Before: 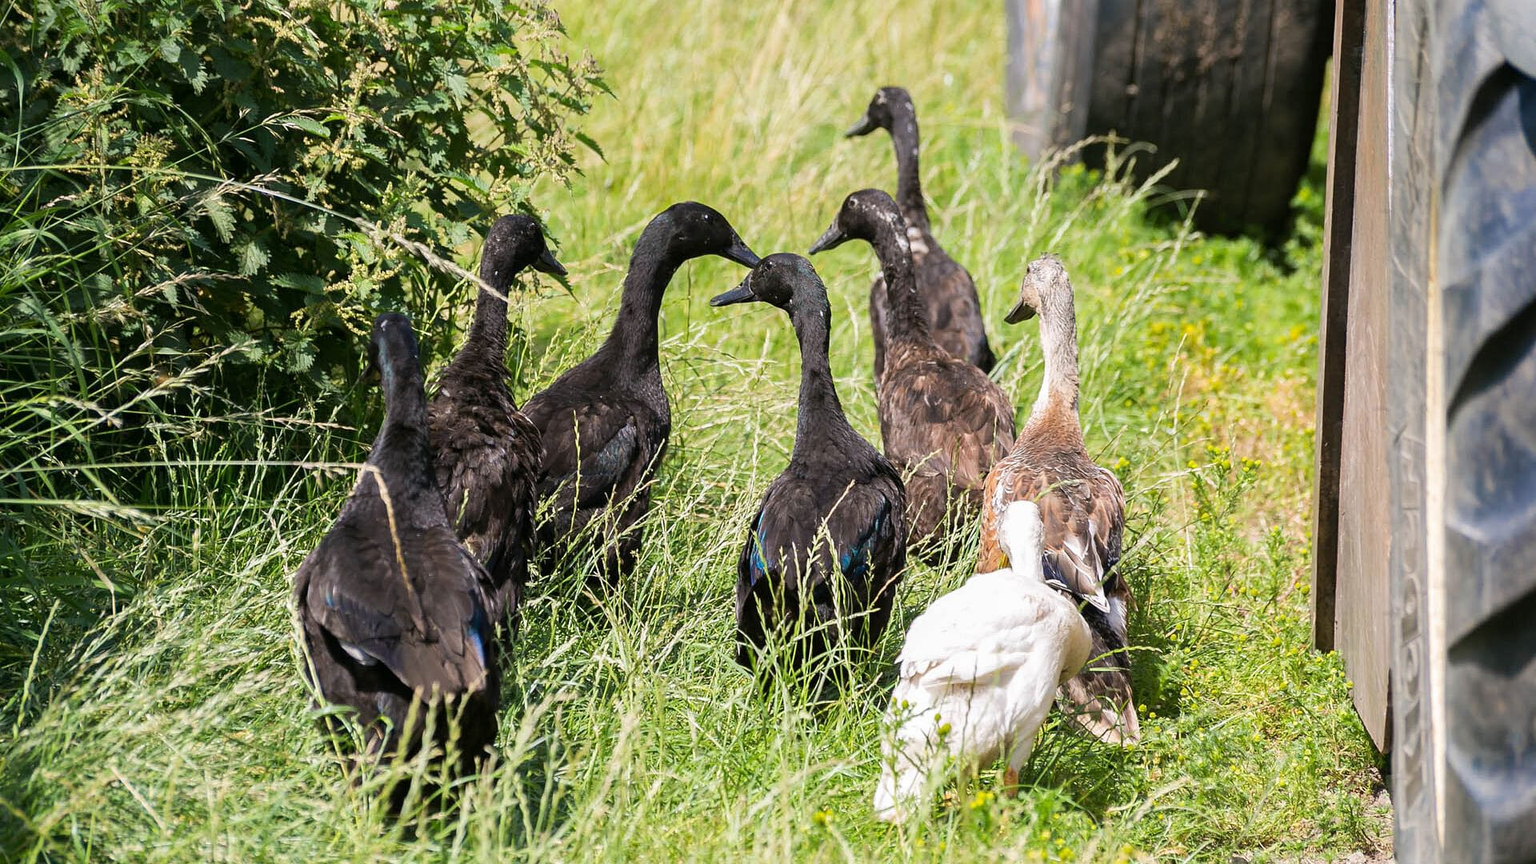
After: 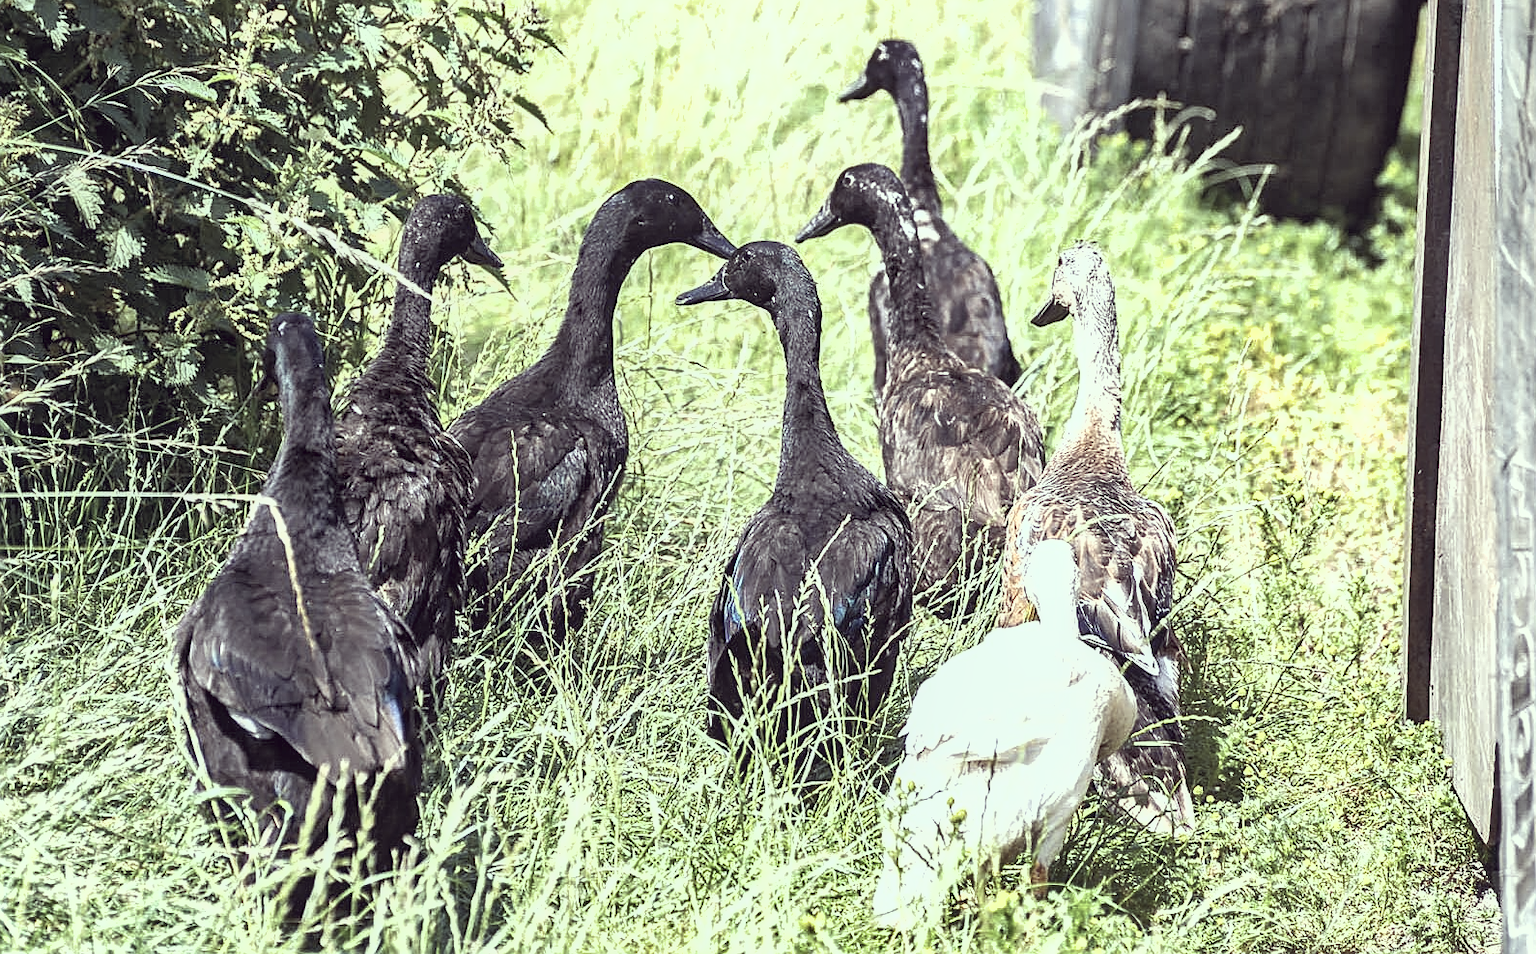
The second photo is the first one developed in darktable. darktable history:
sharpen: on, module defaults
color correction: highlights a* -20.17, highlights b* 20.27, shadows a* 20.03, shadows b* -20.46, saturation 0.43
shadows and highlights: low approximation 0.01, soften with gaussian
exposure: black level correction 0.001, exposure 0.955 EV, compensate exposure bias true, compensate highlight preservation false
white balance: red 0.967, blue 1.119, emerald 0.756
crop: left 9.807%, top 6.259%, right 7.334%, bottom 2.177%
local contrast: detail 110%
